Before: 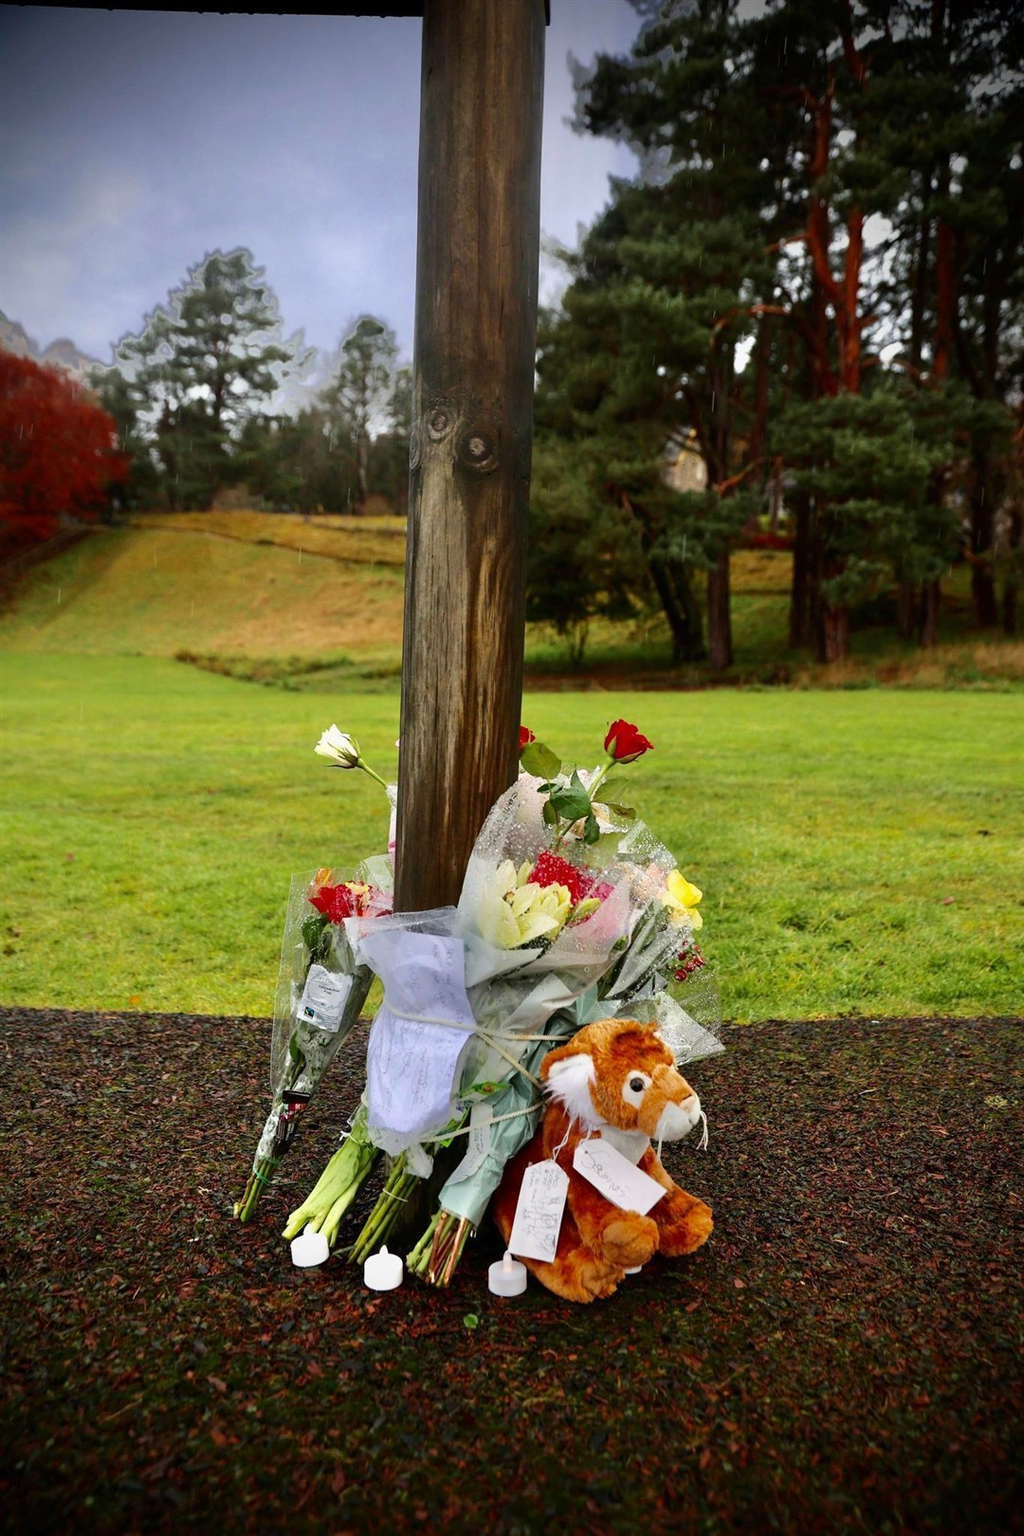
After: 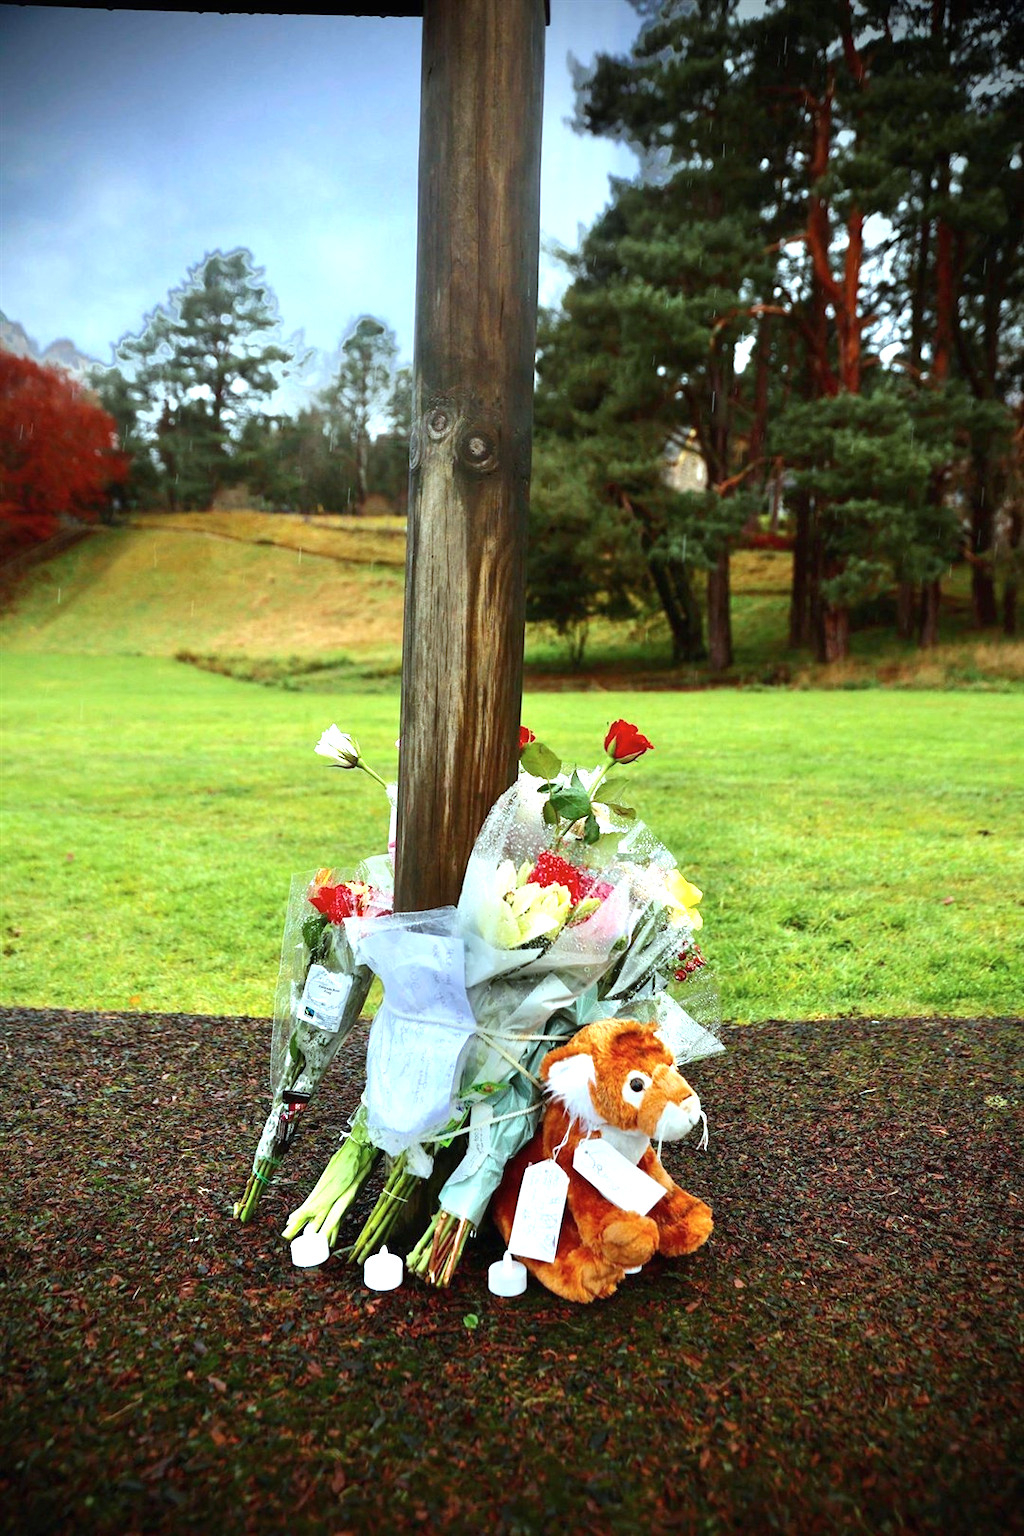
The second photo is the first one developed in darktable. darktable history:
color correction: highlights a* -10.08, highlights b* -9.78
exposure: black level correction 0, exposure 0.903 EV, compensate highlight preservation false
